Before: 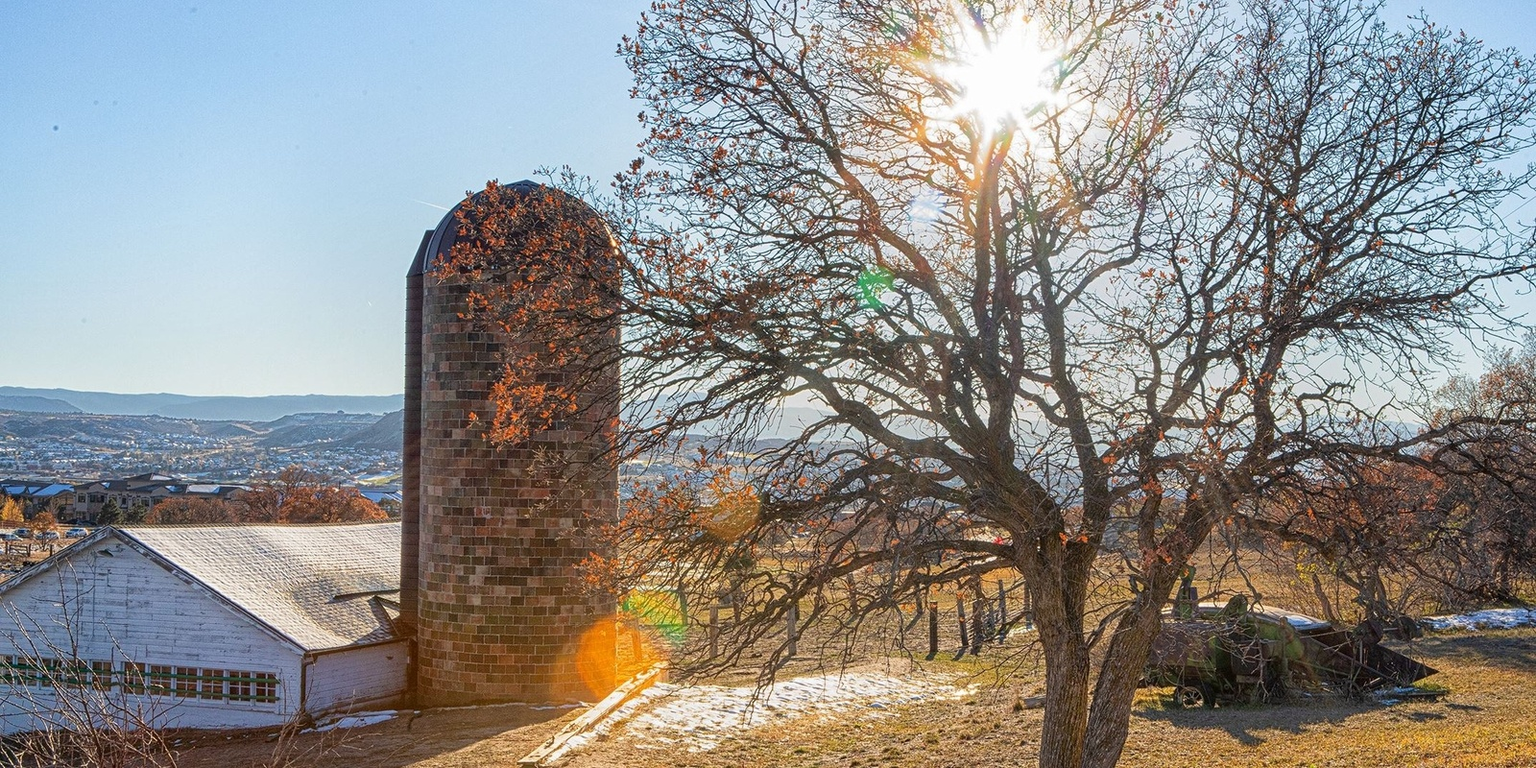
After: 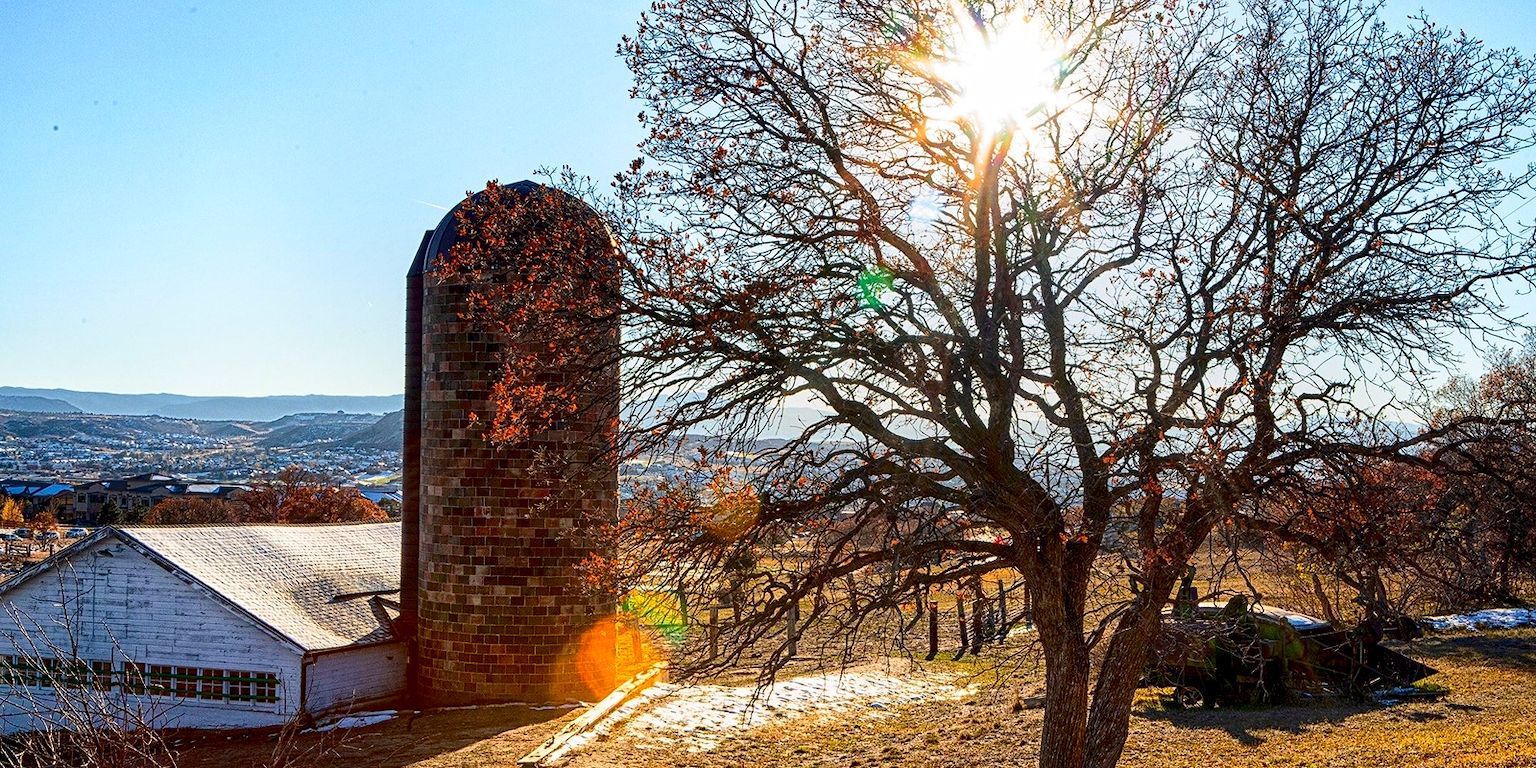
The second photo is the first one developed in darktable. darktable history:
color balance: mode lift, gamma, gain (sRGB)
contrast brightness saturation: contrast 0.21, brightness -0.11, saturation 0.21
base curve: curves: ch0 [(0.017, 0) (0.425, 0.441) (0.844, 0.933) (1, 1)], preserve colors none
